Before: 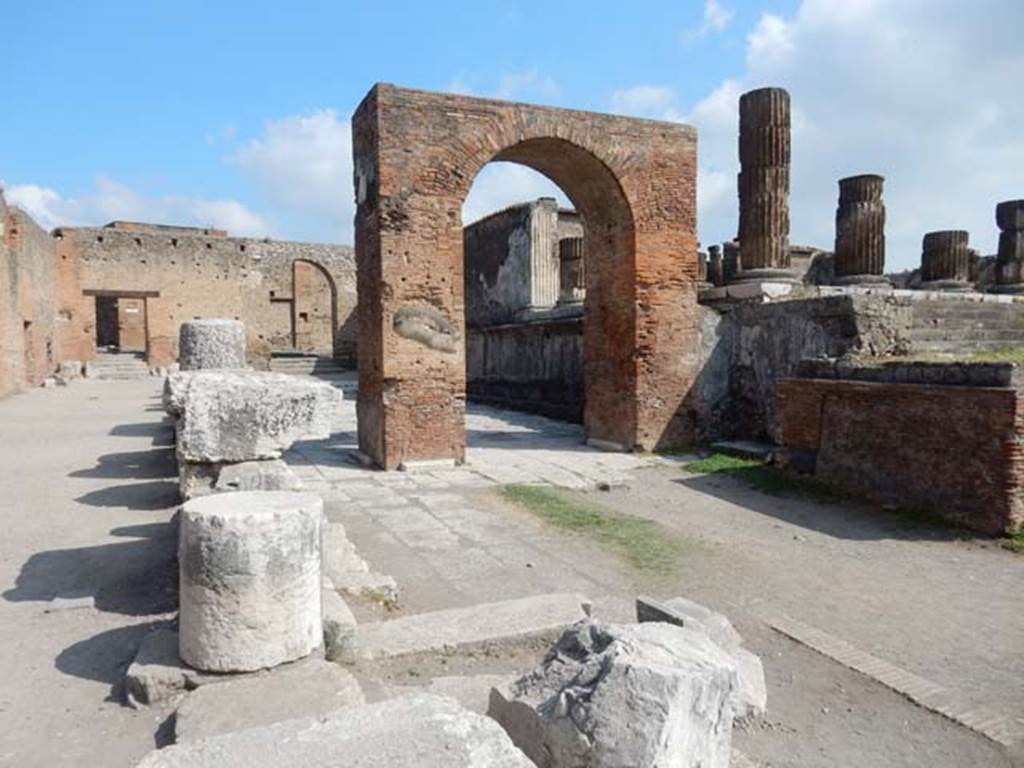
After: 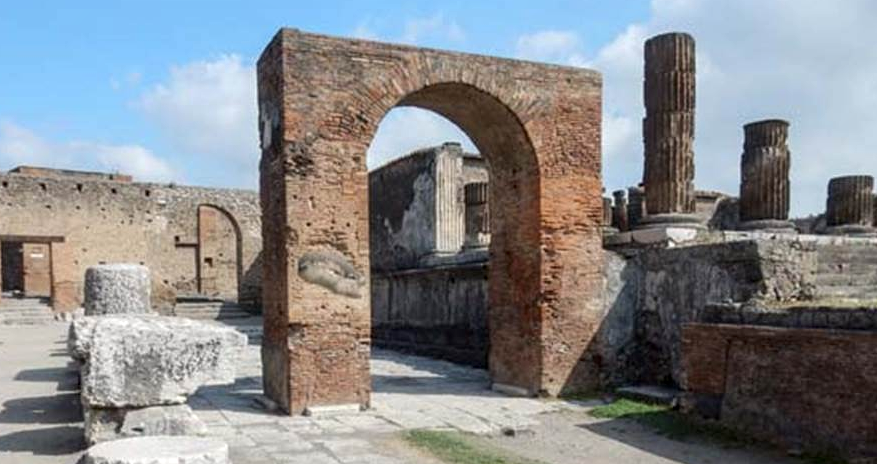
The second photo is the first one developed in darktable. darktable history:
crop and rotate: left 9.345%, top 7.22%, right 4.982%, bottom 32.331%
local contrast: on, module defaults
